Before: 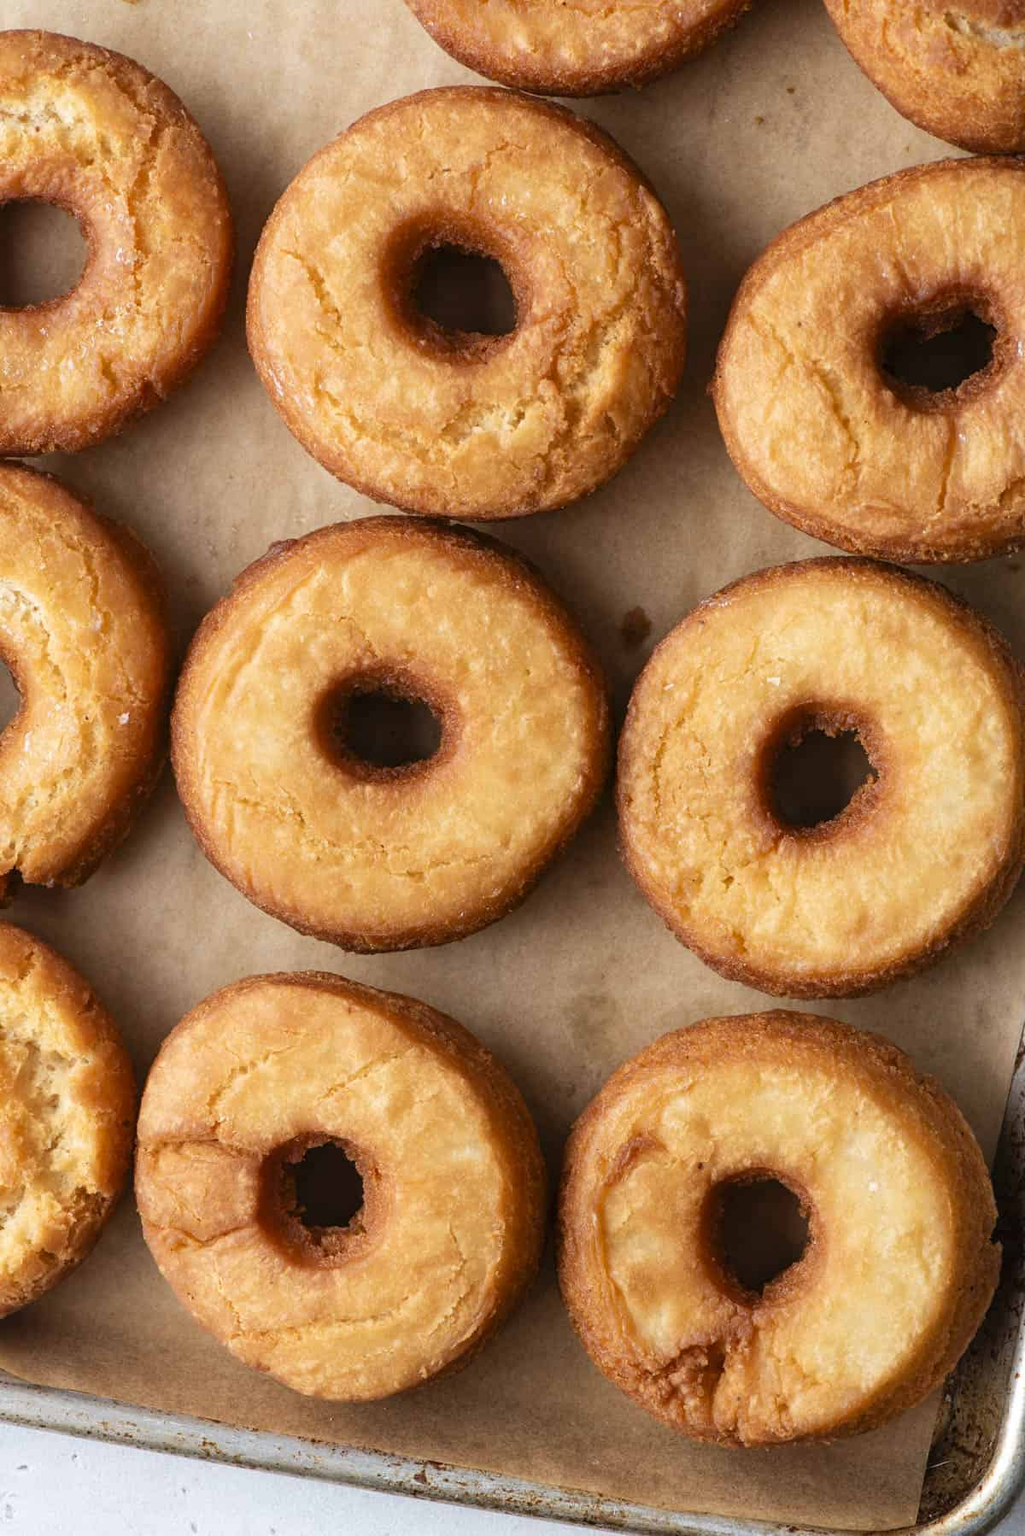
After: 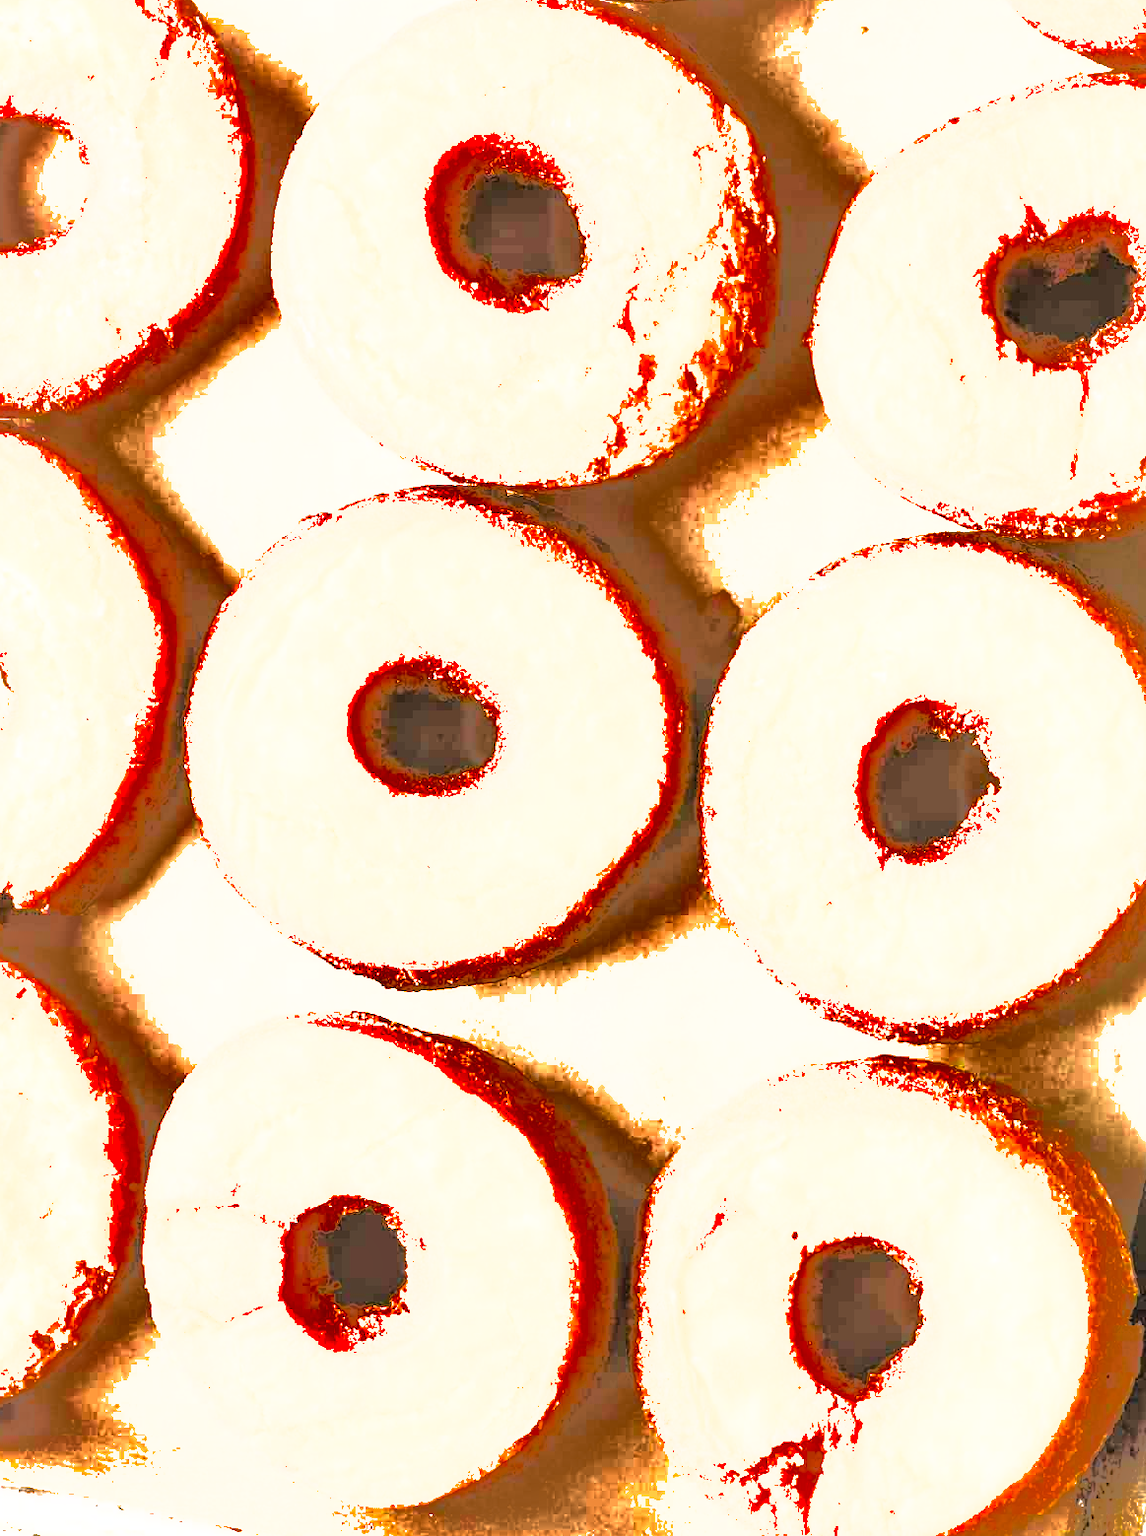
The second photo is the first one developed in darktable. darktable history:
shadows and highlights: shadows 38.72, highlights -74.92
exposure: exposure 2.927 EV, compensate exposure bias true, compensate highlight preservation false
crop: left 1.129%, top 6.199%, right 1.646%, bottom 7.074%
tone equalizer: on, module defaults
tone curve: curves: ch0 [(0, 0) (0.003, 0.026) (0.011, 0.025) (0.025, 0.022) (0.044, 0.022) (0.069, 0.028) (0.1, 0.041) (0.136, 0.062) (0.177, 0.103) (0.224, 0.167) (0.277, 0.242) (0.335, 0.343) (0.399, 0.452) (0.468, 0.539) (0.543, 0.614) (0.623, 0.683) (0.709, 0.749) (0.801, 0.827) (0.898, 0.918) (1, 1)], color space Lab, linked channels, preserve colors none
